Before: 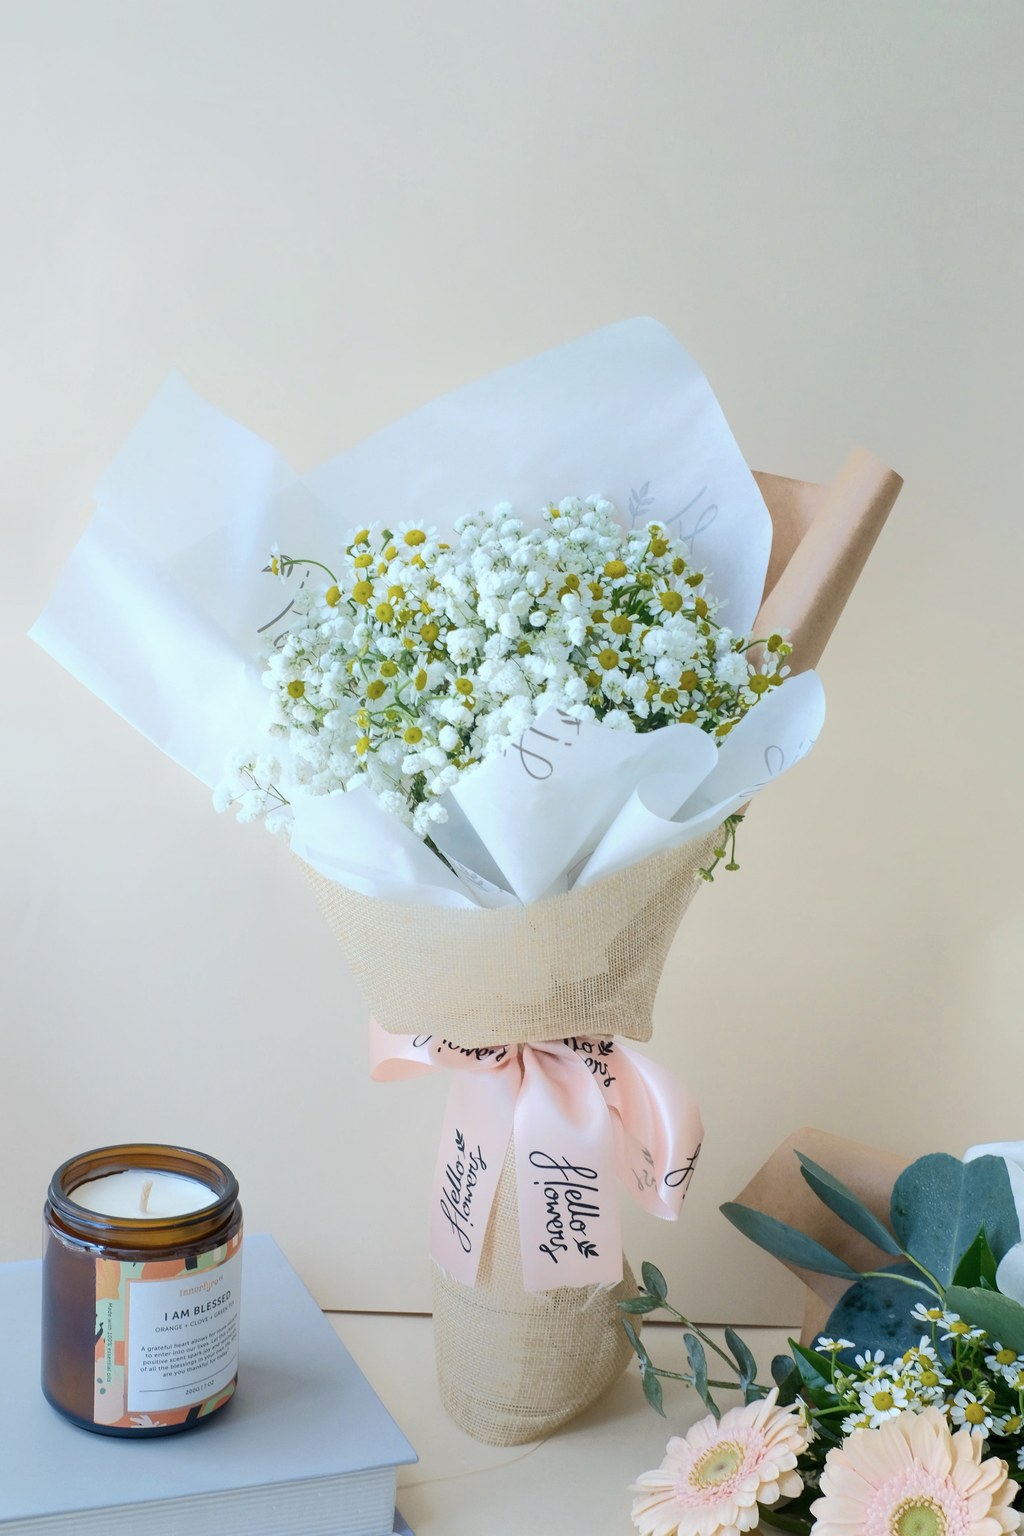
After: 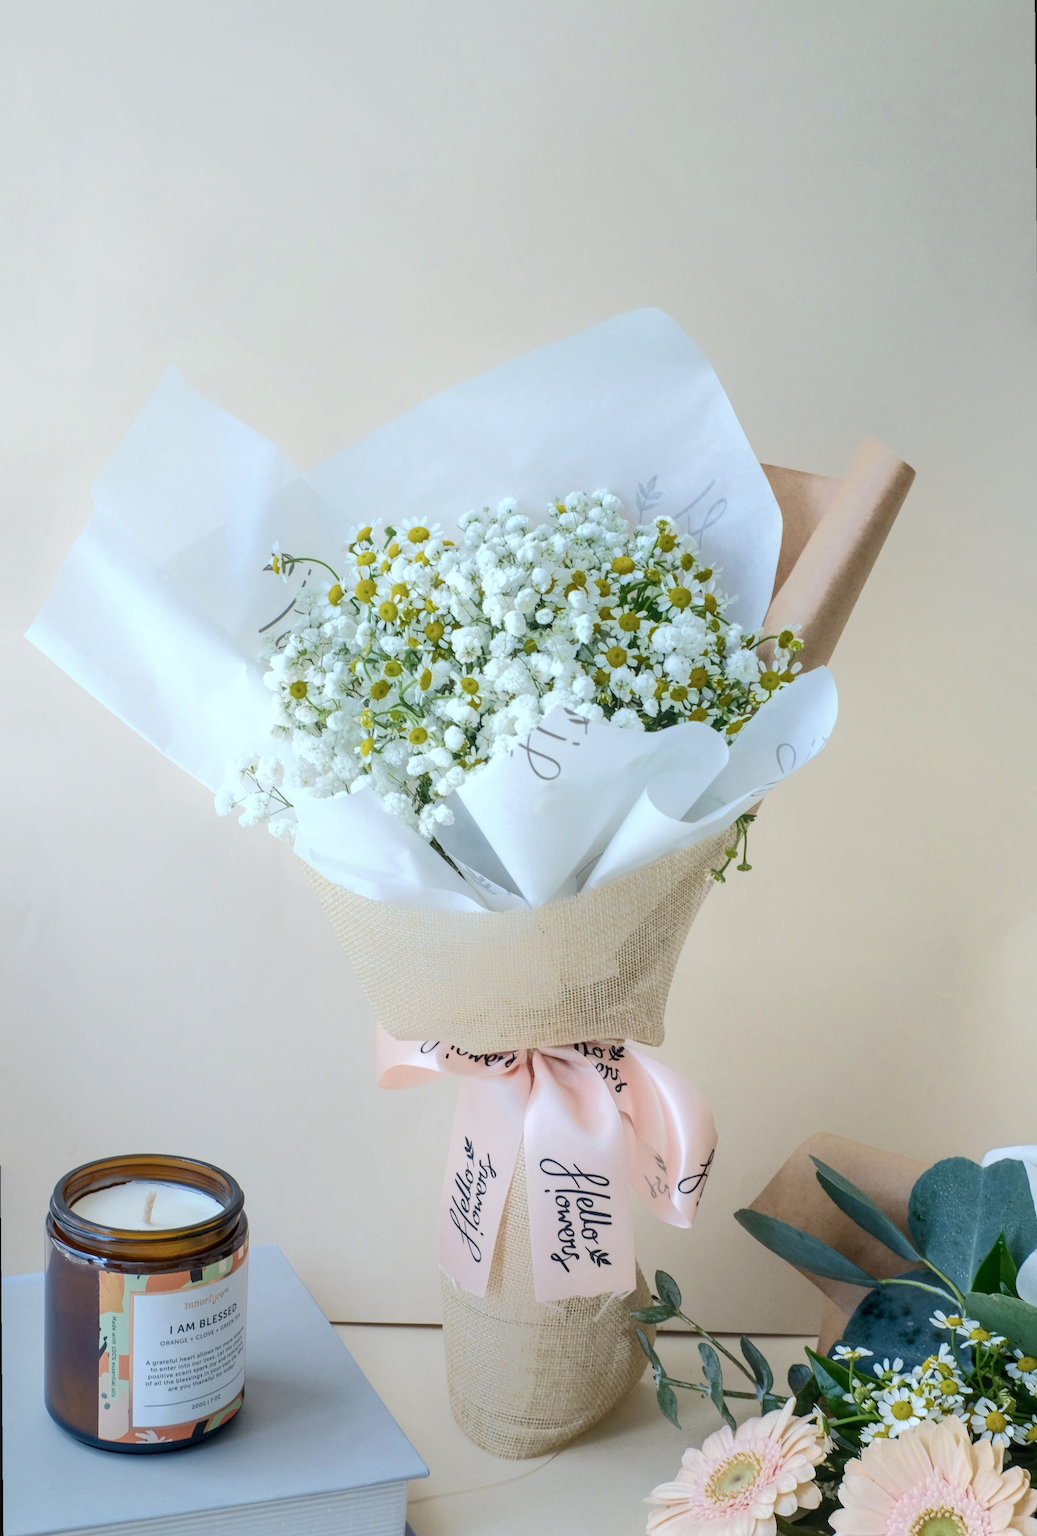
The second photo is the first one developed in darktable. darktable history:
rotate and perspective: rotation -0.45°, automatic cropping original format, crop left 0.008, crop right 0.992, crop top 0.012, crop bottom 0.988
local contrast: on, module defaults
